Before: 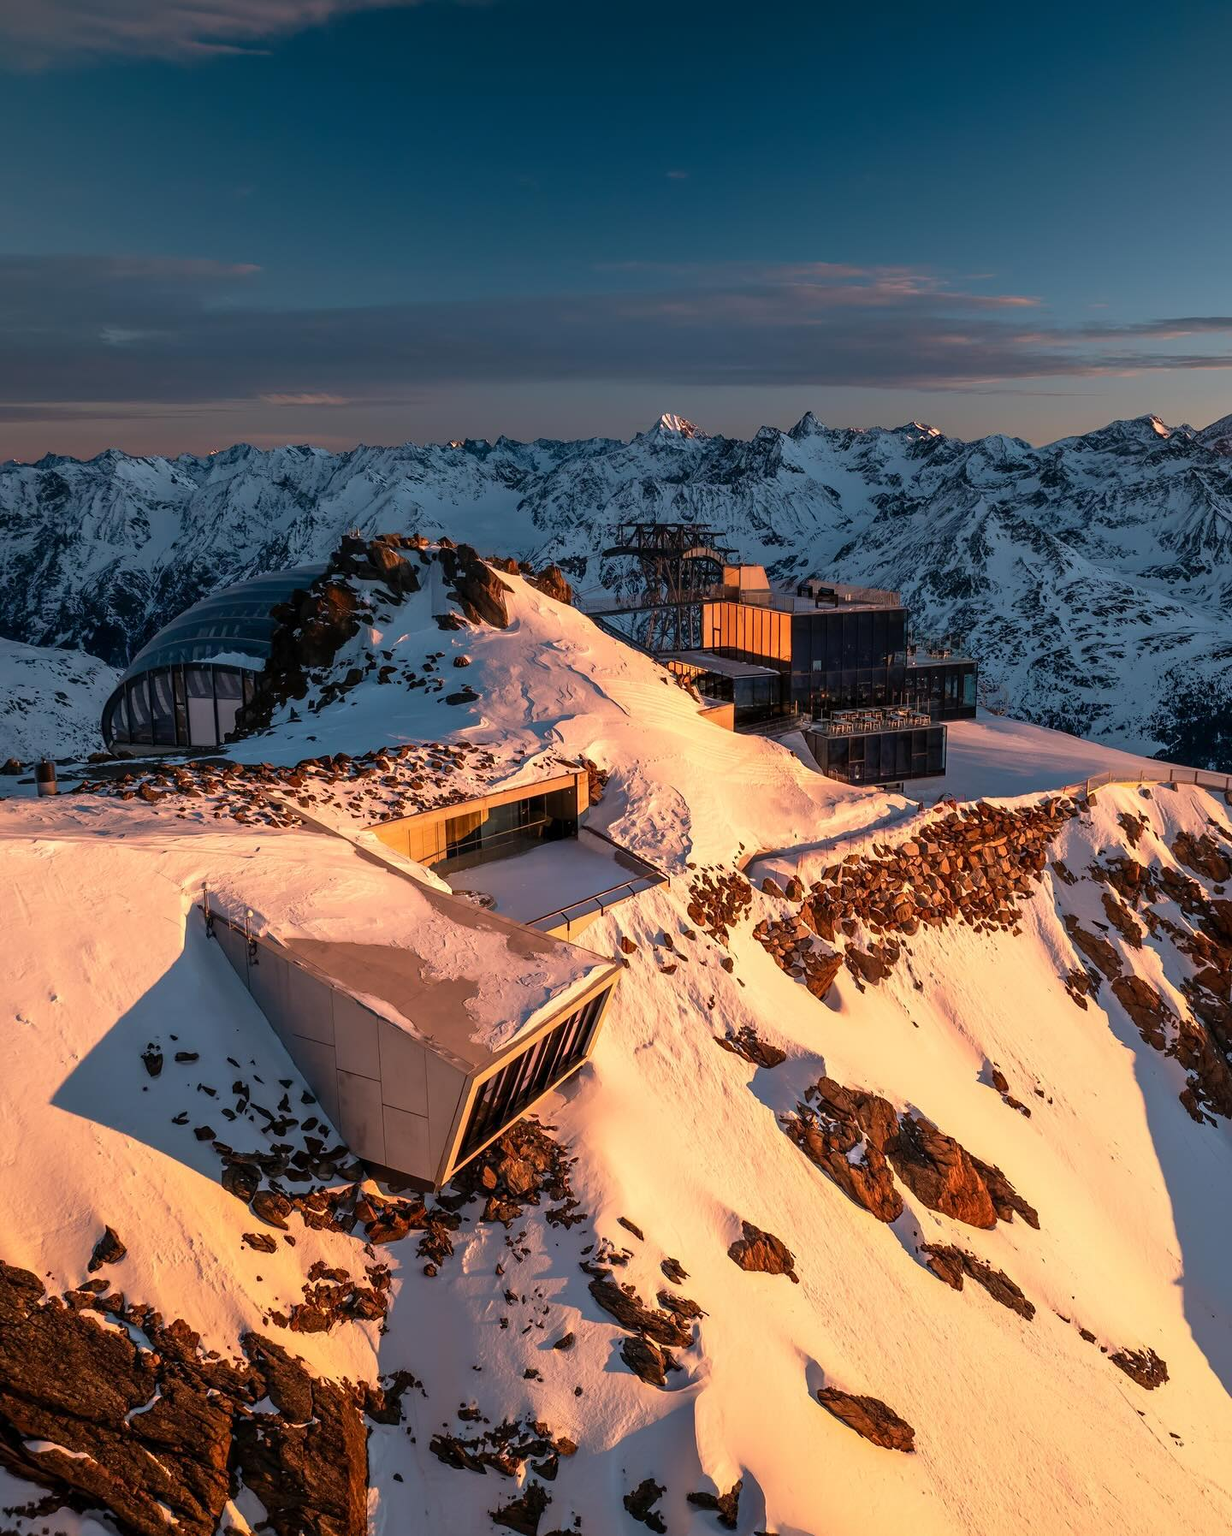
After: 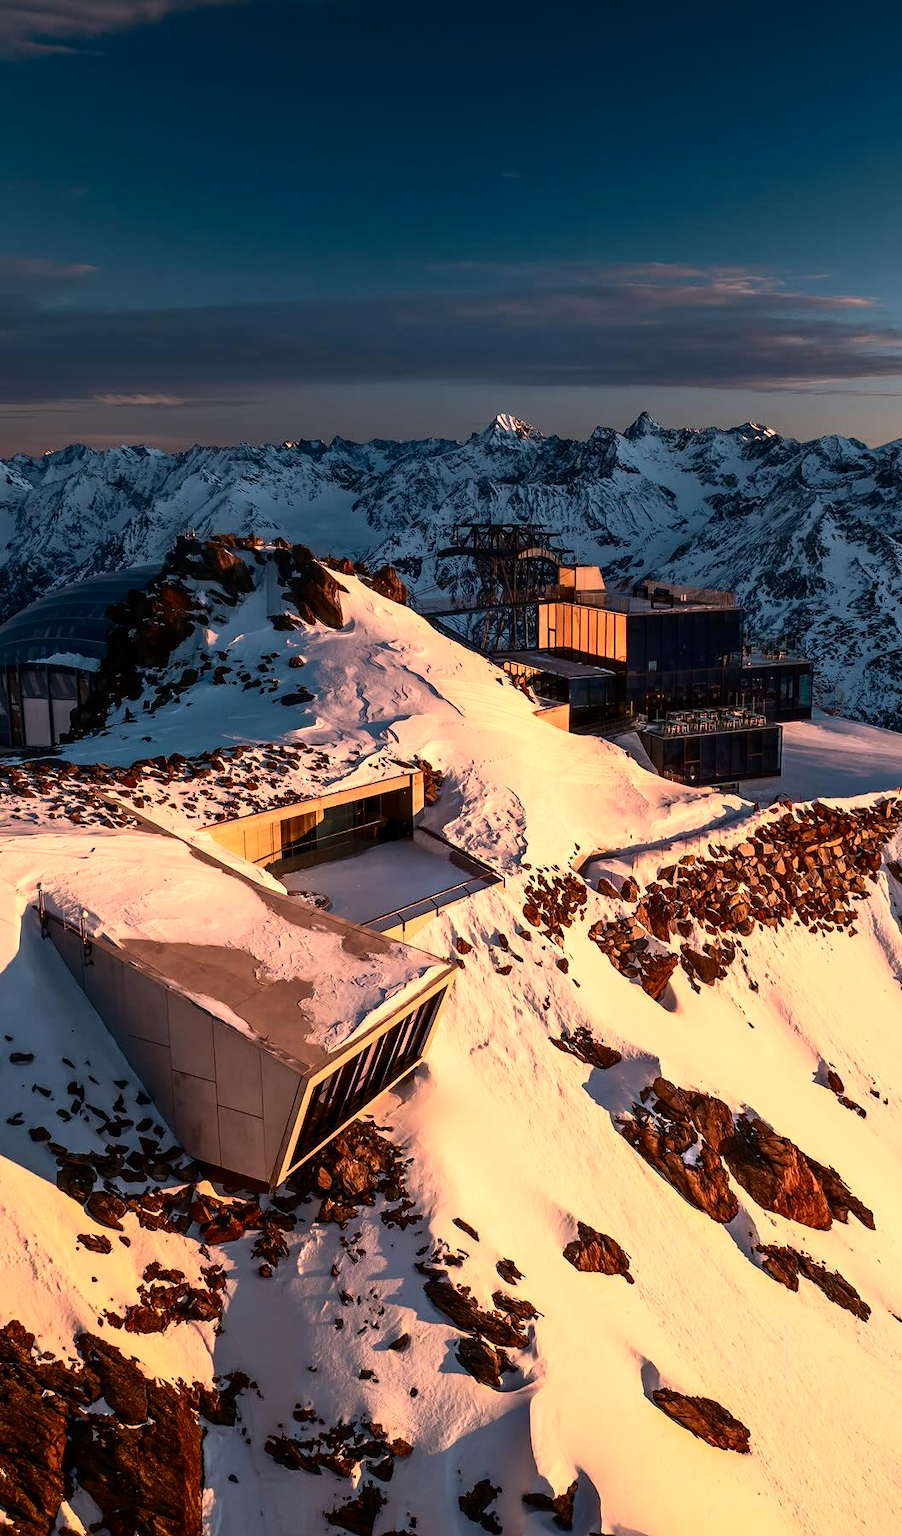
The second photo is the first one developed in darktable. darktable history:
contrast brightness saturation: contrast 0.28
crop: left 13.443%, right 13.31%
